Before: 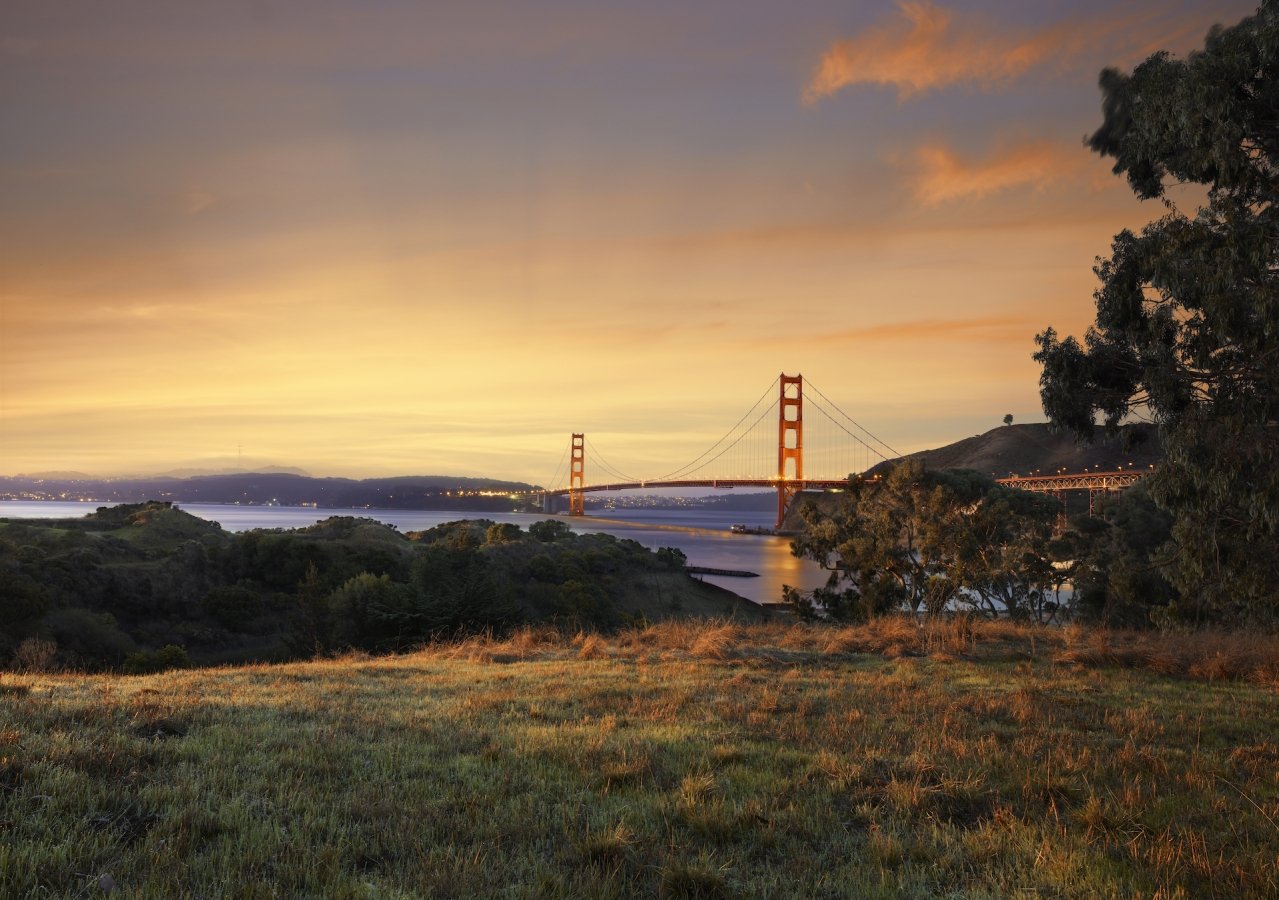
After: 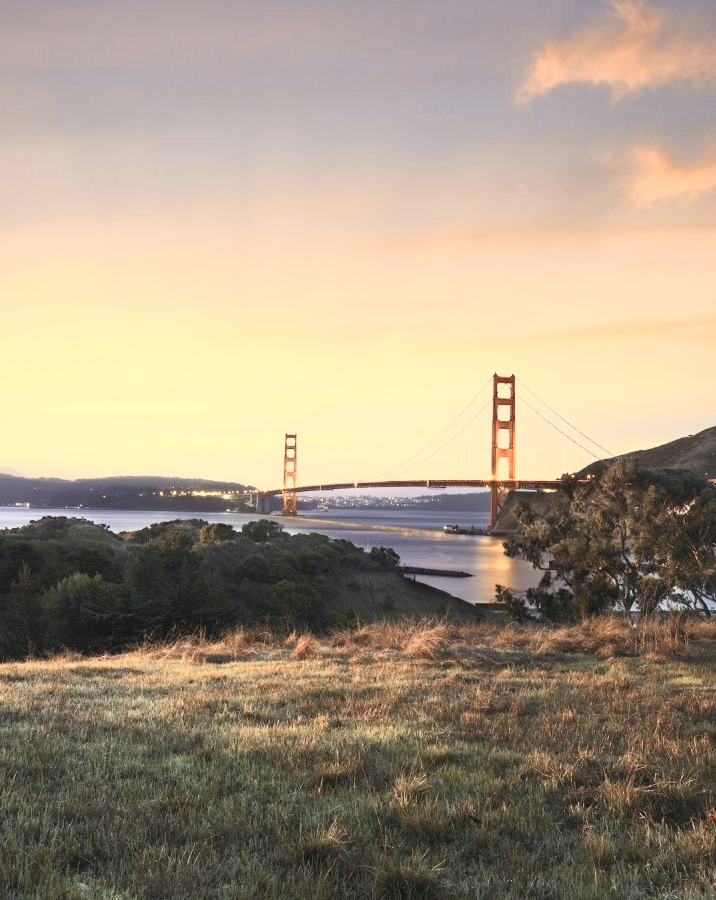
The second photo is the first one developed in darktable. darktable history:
contrast brightness saturation: contrast 0.441, brightness 0.553, saturation -0.202
crop and rotate: left 22.441%, right 21.578%
